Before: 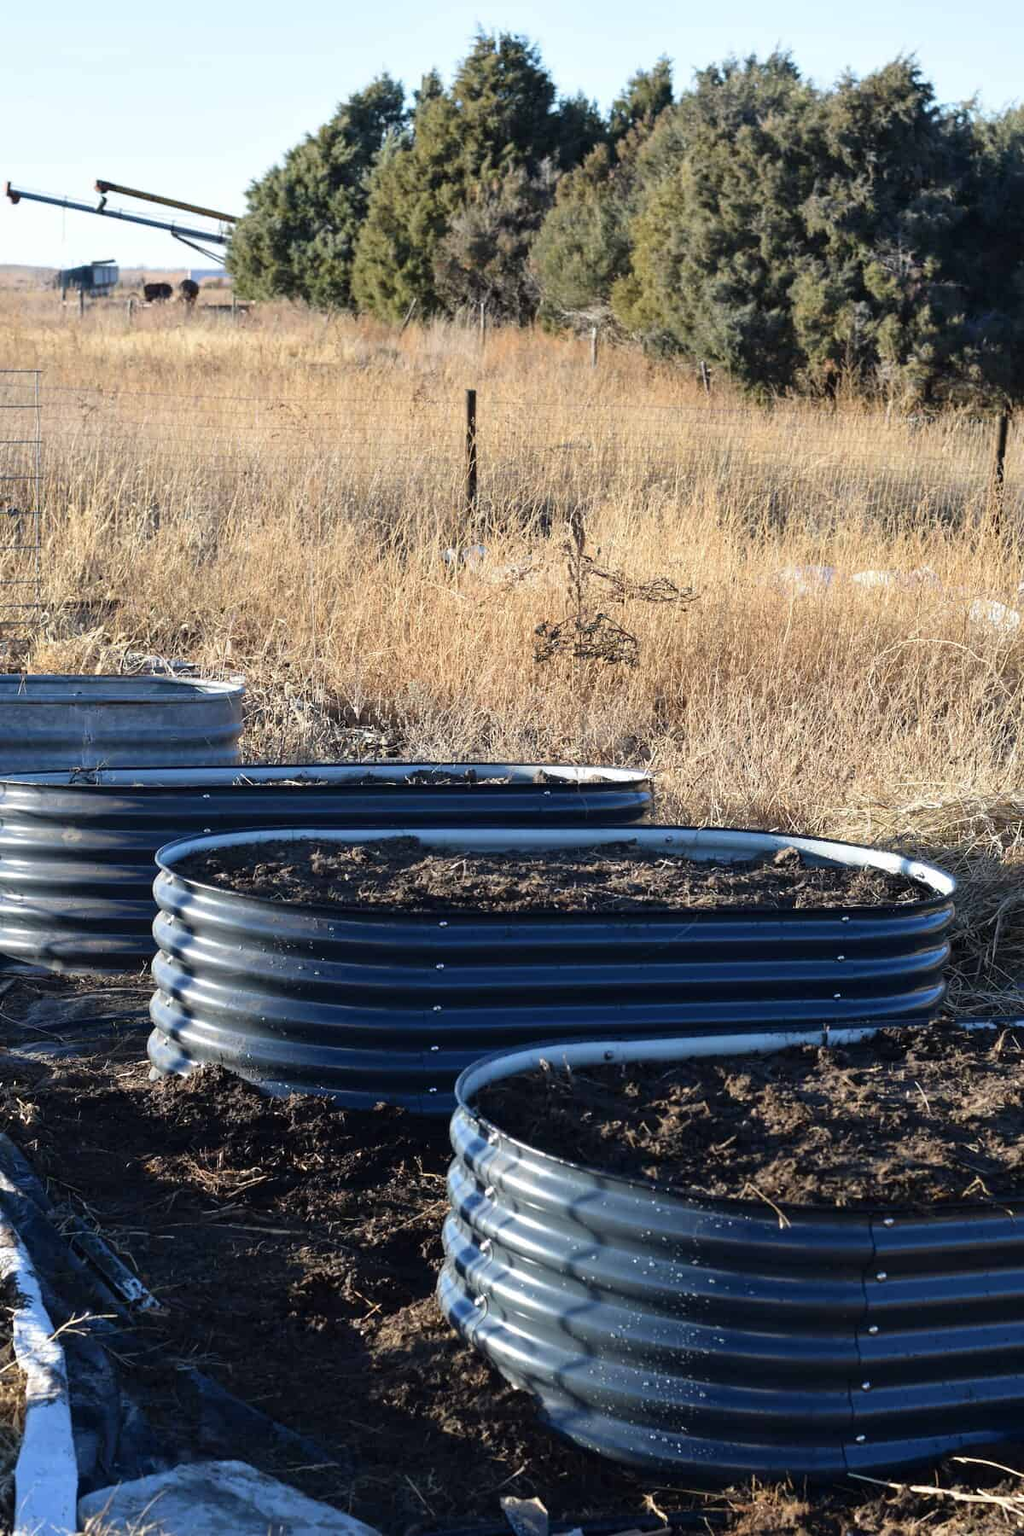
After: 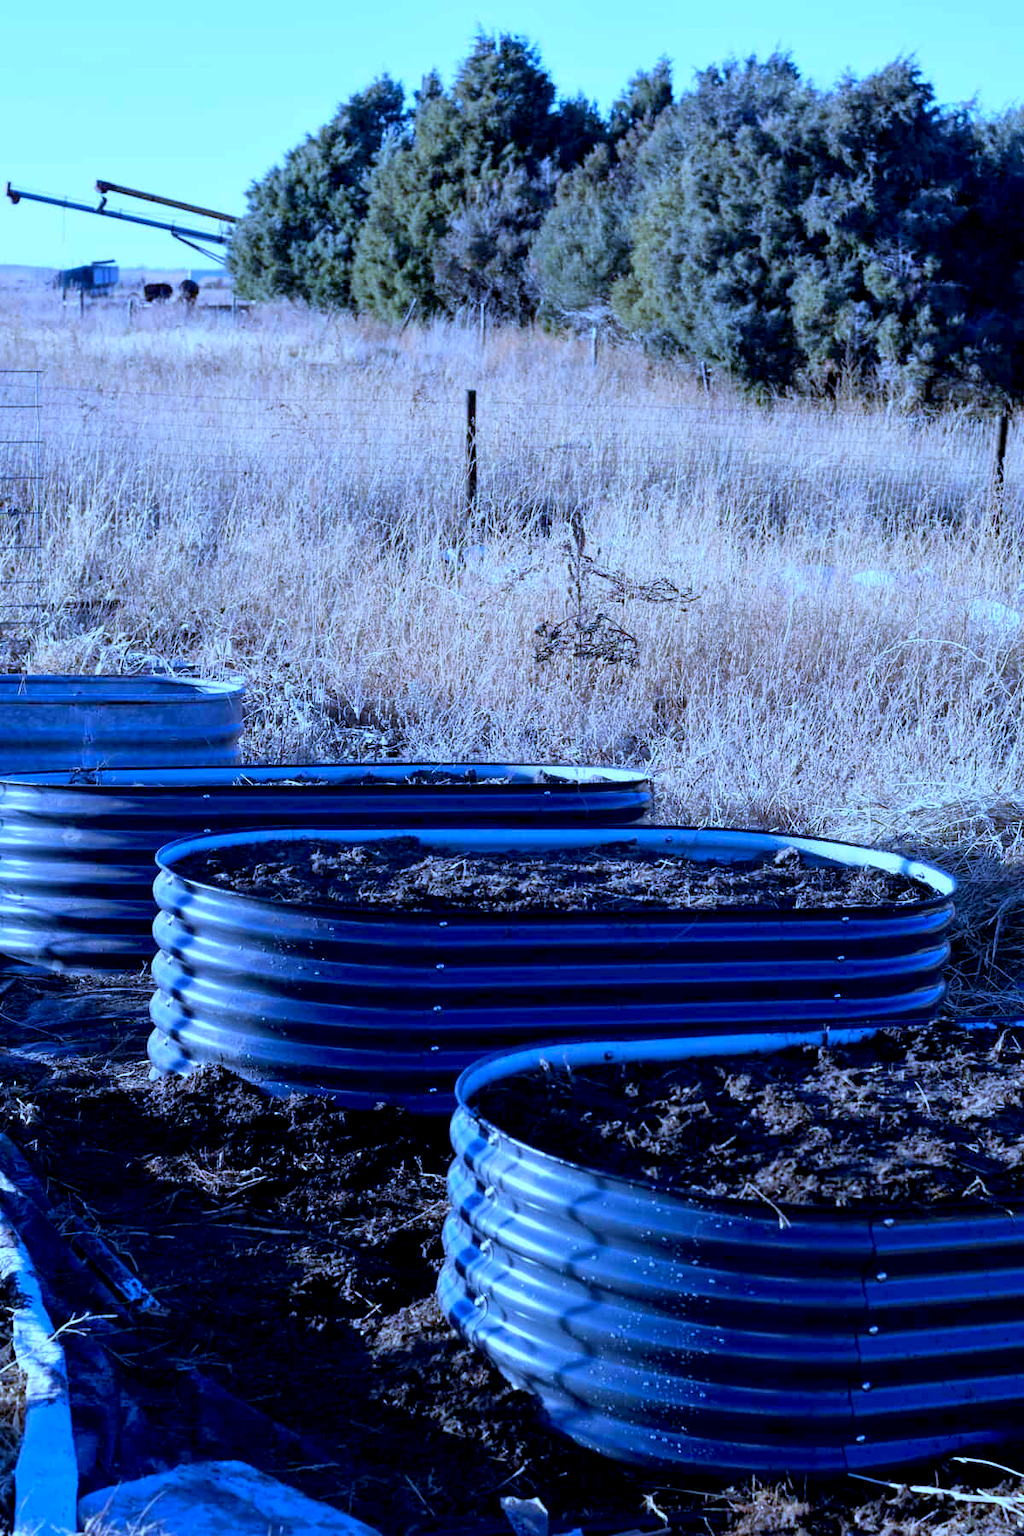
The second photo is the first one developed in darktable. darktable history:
exposure: black level correction 0.011, compensate highlight preservation false
color calibration: illuminant as shot in camera, adaptation linear Bradford (ICC v4), x 0.406, y 0.405, temperature 3570.35 K, saturation algorithm version 1 (2020)
white balance: red 0.871, blue 1.249
